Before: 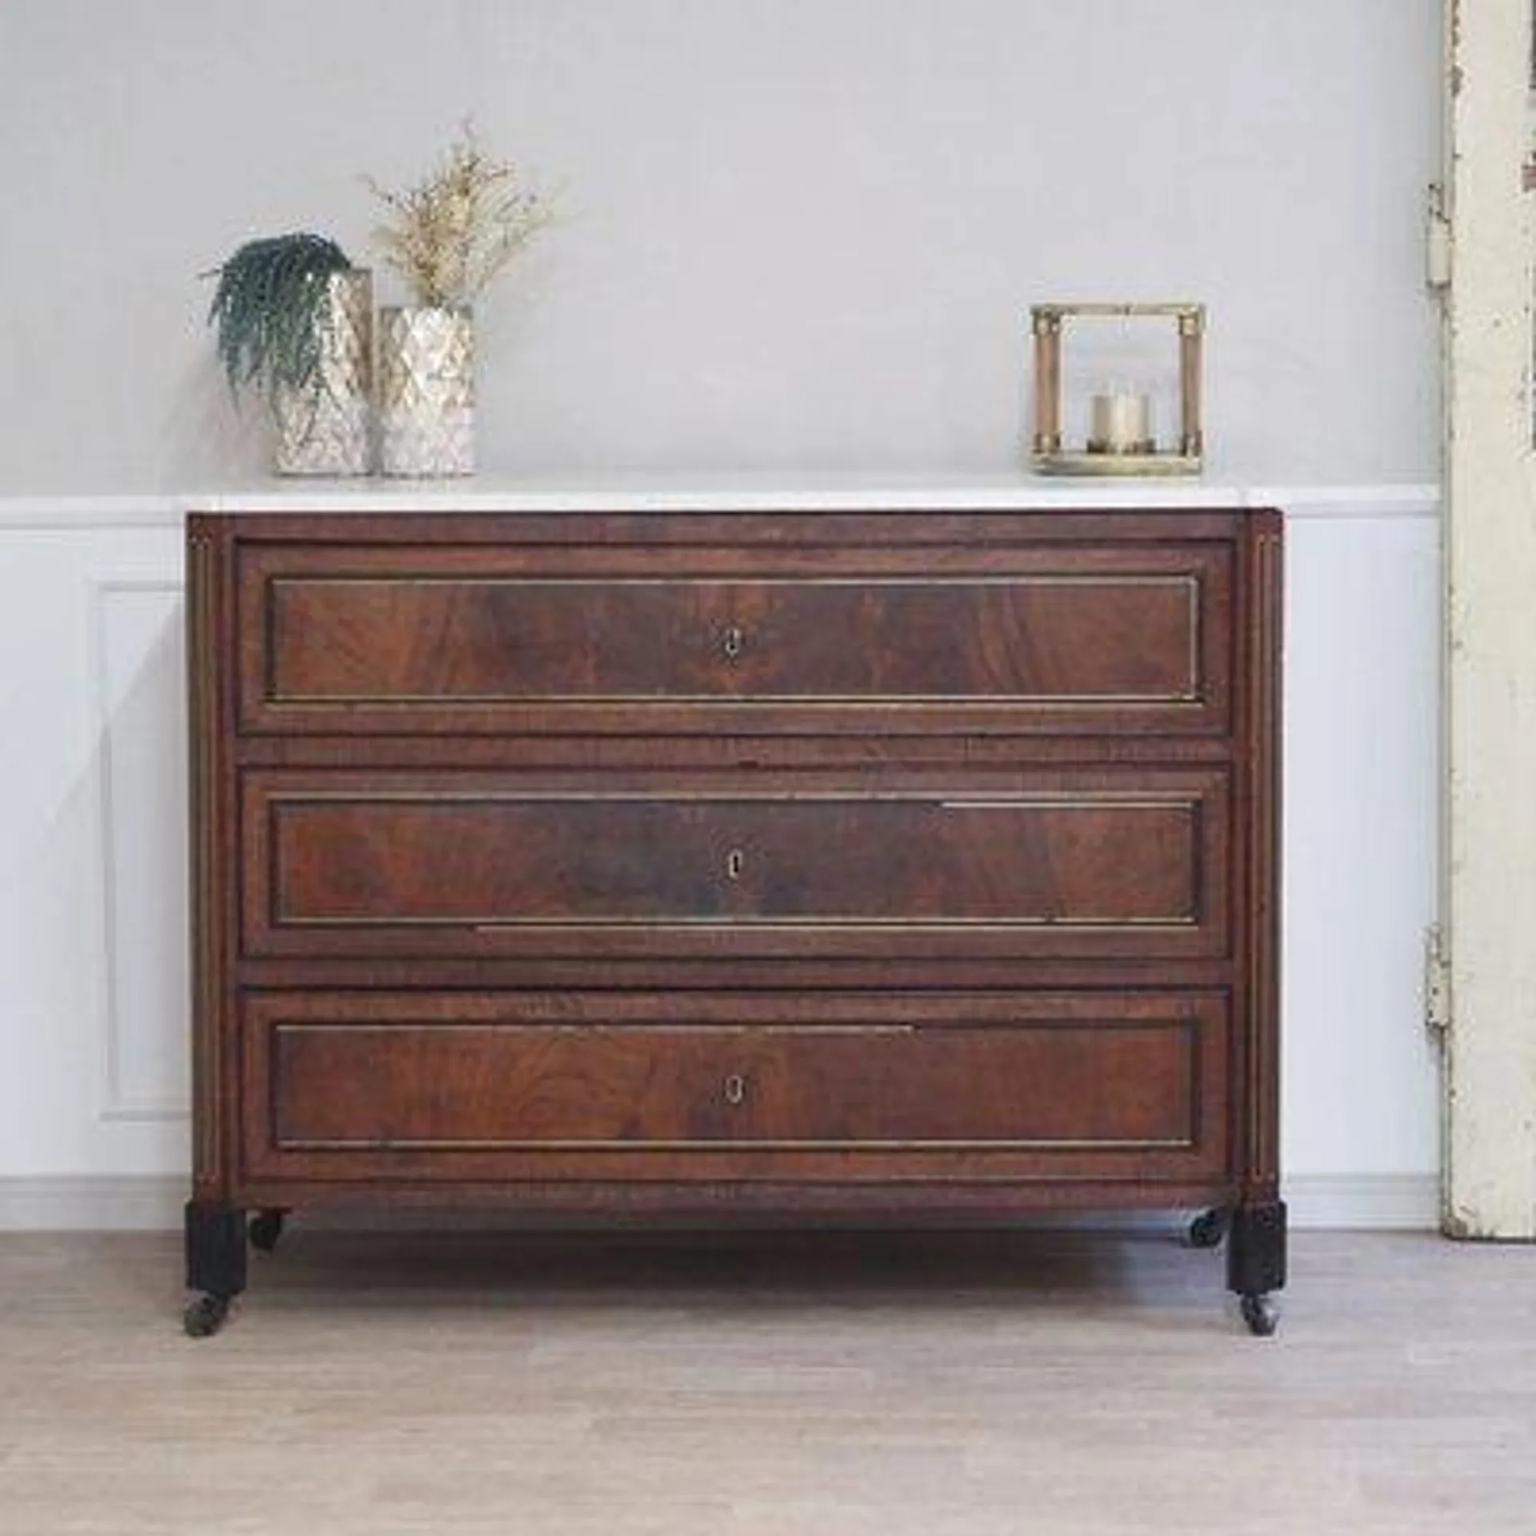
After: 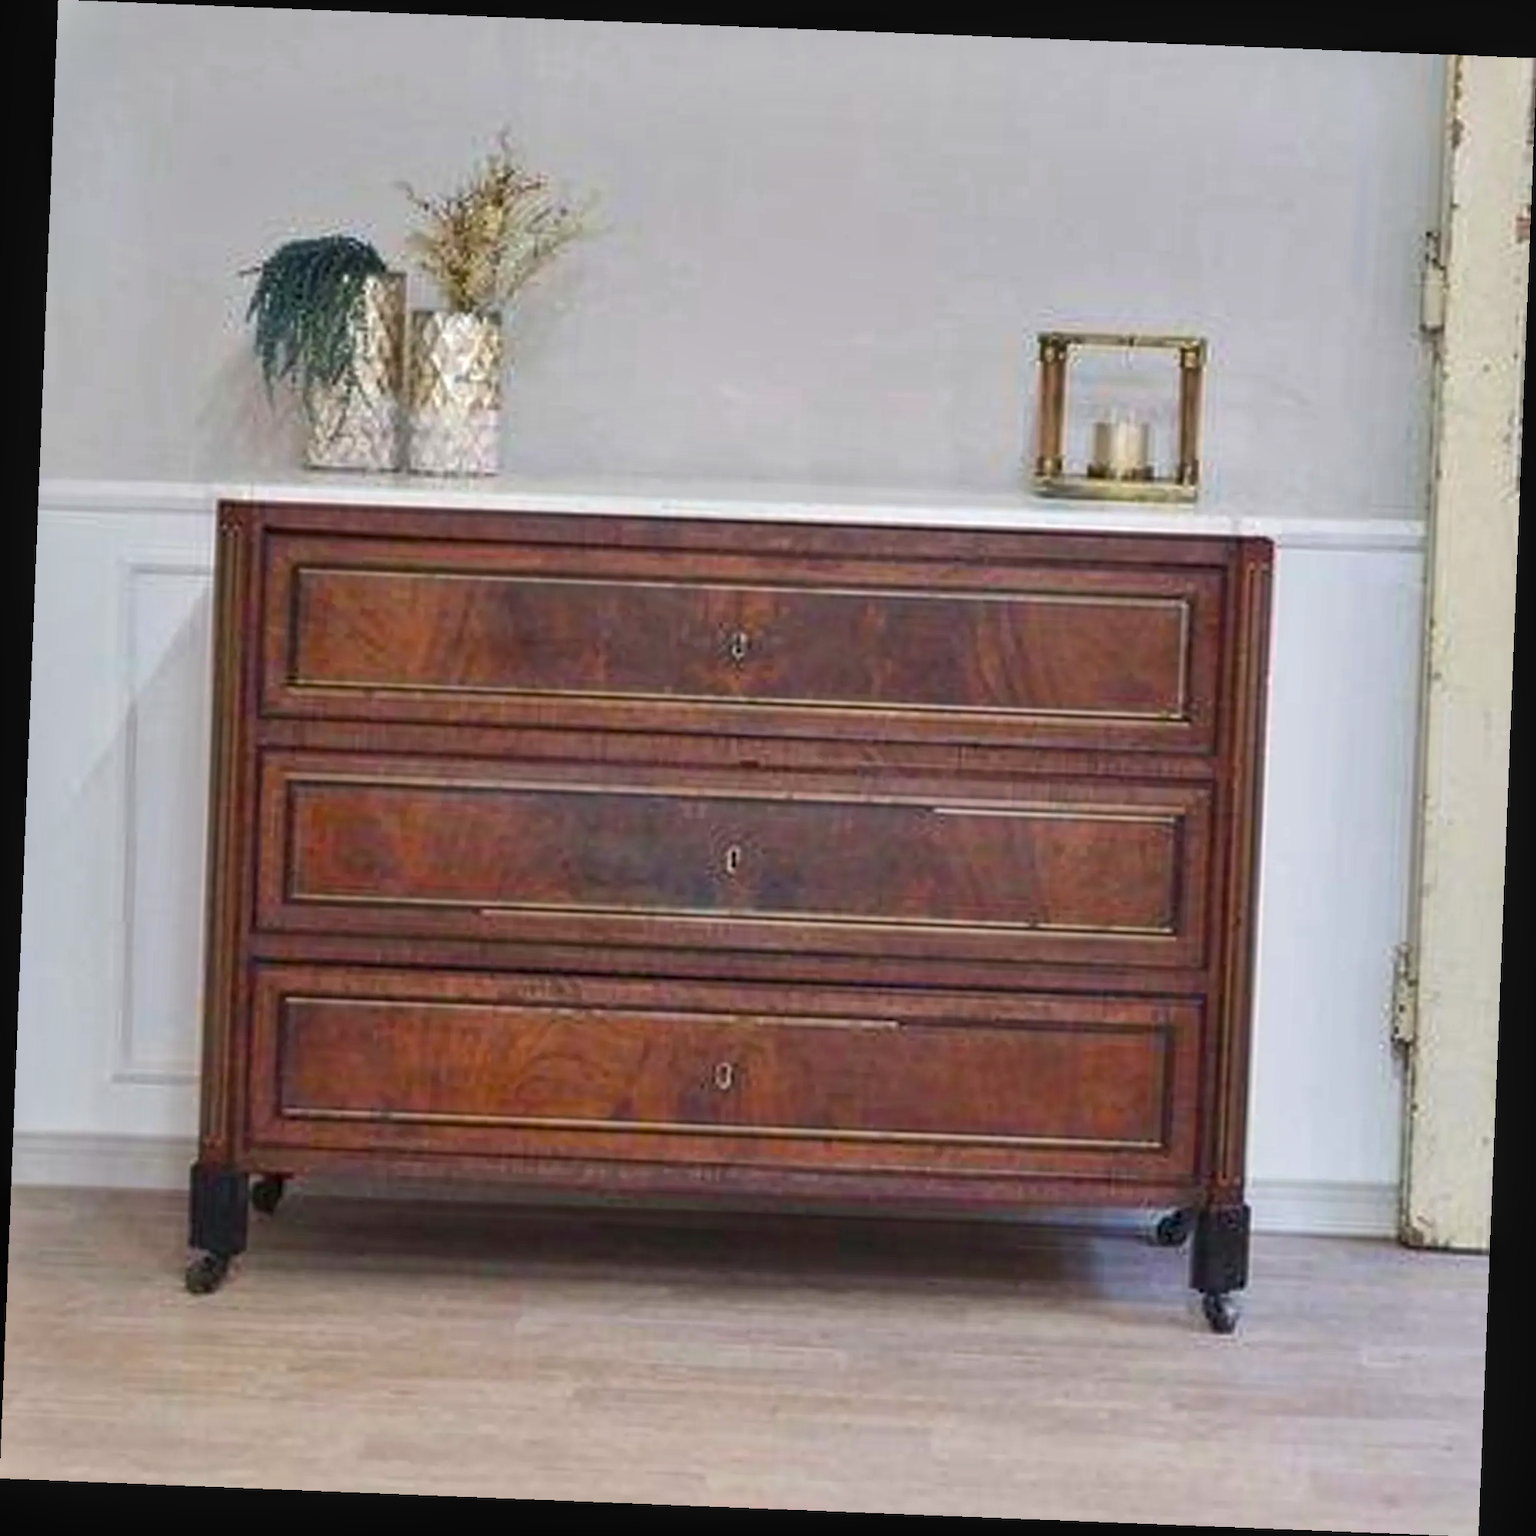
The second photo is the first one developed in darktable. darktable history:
color balance rgb: perceptual saturation grading › global saturation 30%, global vibrance 20%
shadows and highlights: soften with gaussian
local contrast: on, module defaults
rotate and perspective: rotation 2.27°, automatic cropping off
